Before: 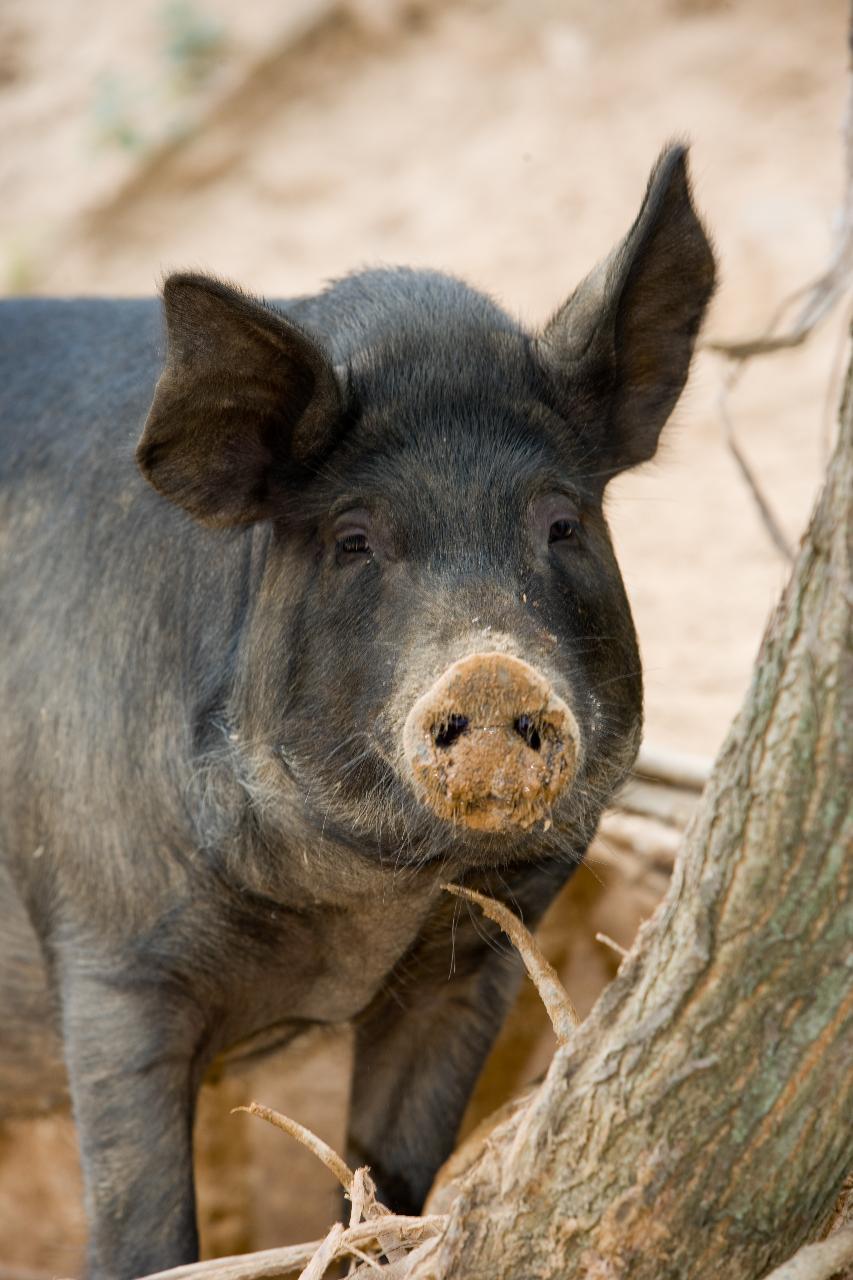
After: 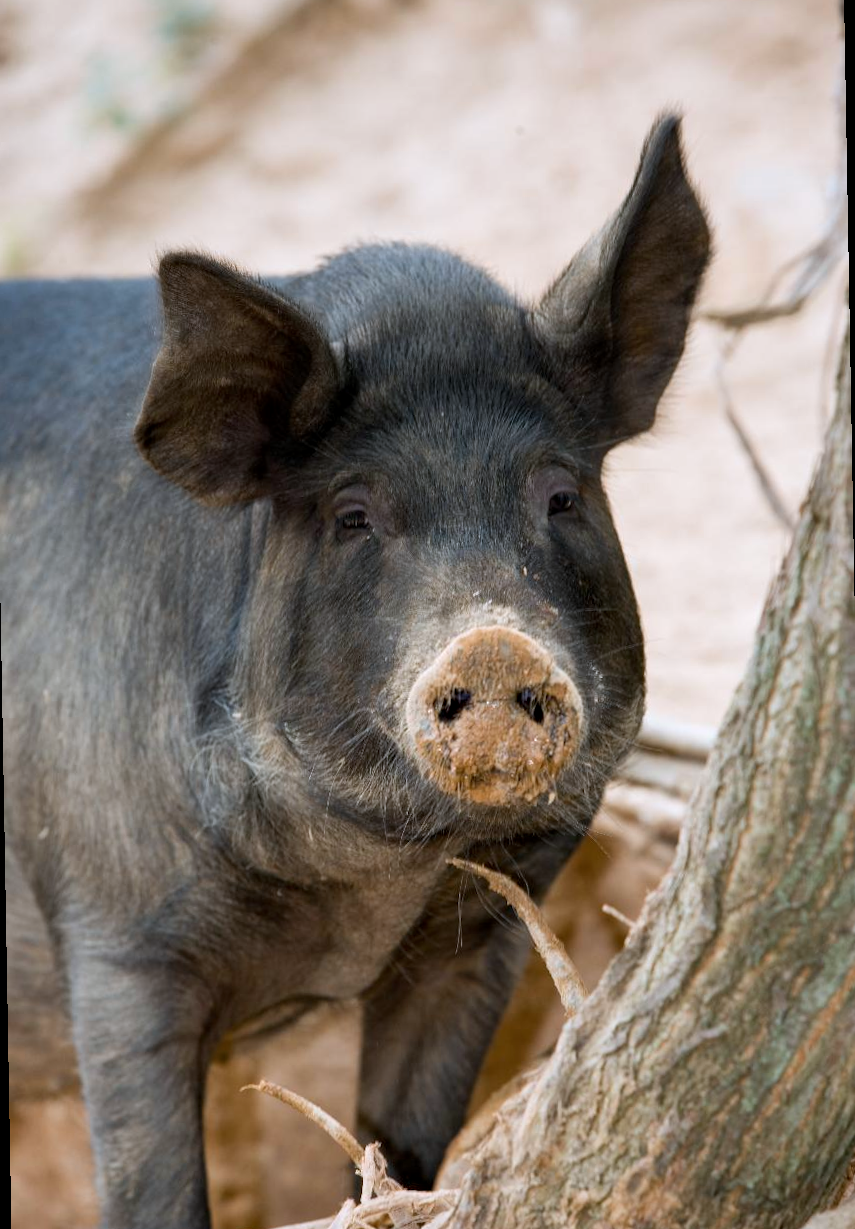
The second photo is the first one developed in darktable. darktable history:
color correction: highlights a* -0.772, highlights b* -8.92
contrast equalizer: octaves 7, y [[0.515 ×6], [0.507 ×6], [0.425 ×6], [0 ×6], [0 ×6]]
rotate and perspective: rotation -1°, crop left 0.011, crop right 0.989, crop top 0.025, crop bottom 0.975
